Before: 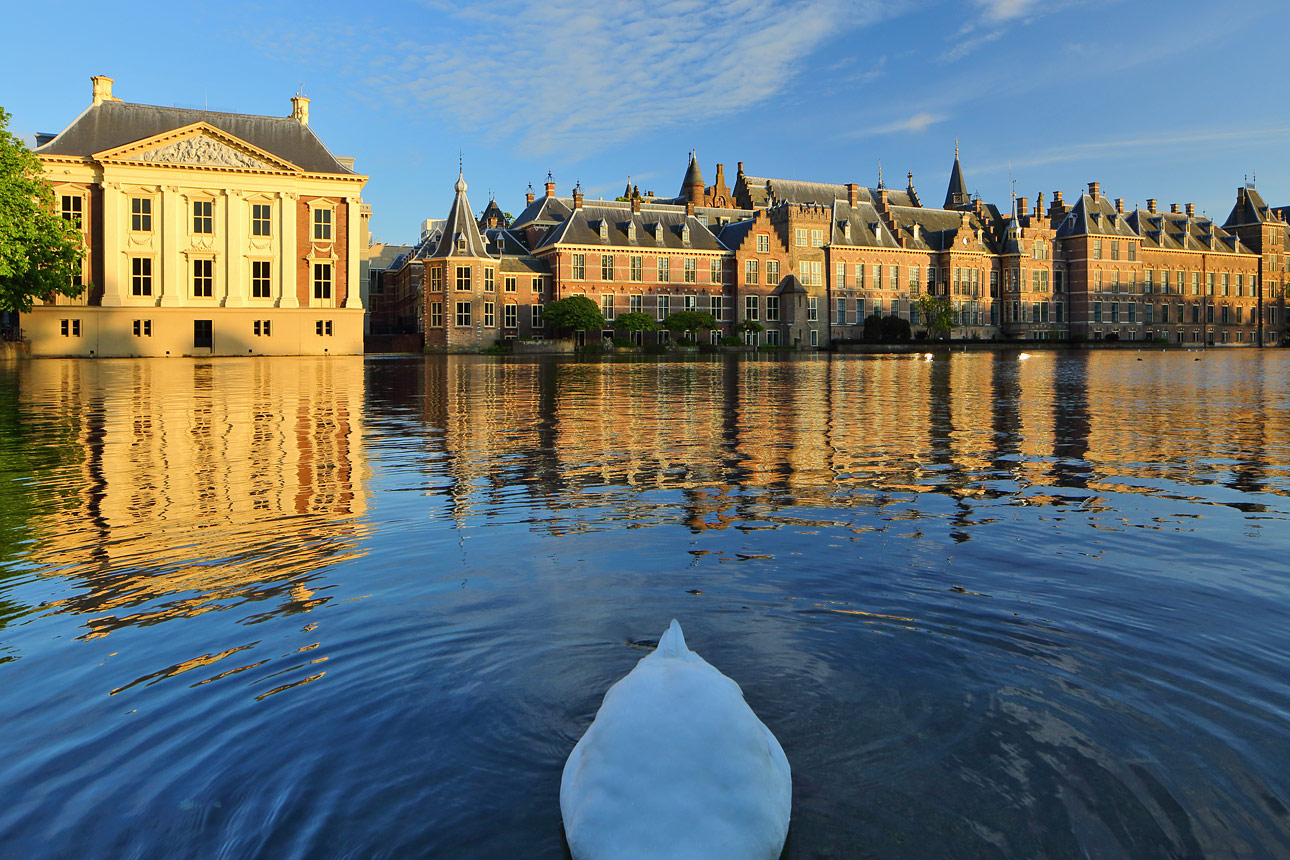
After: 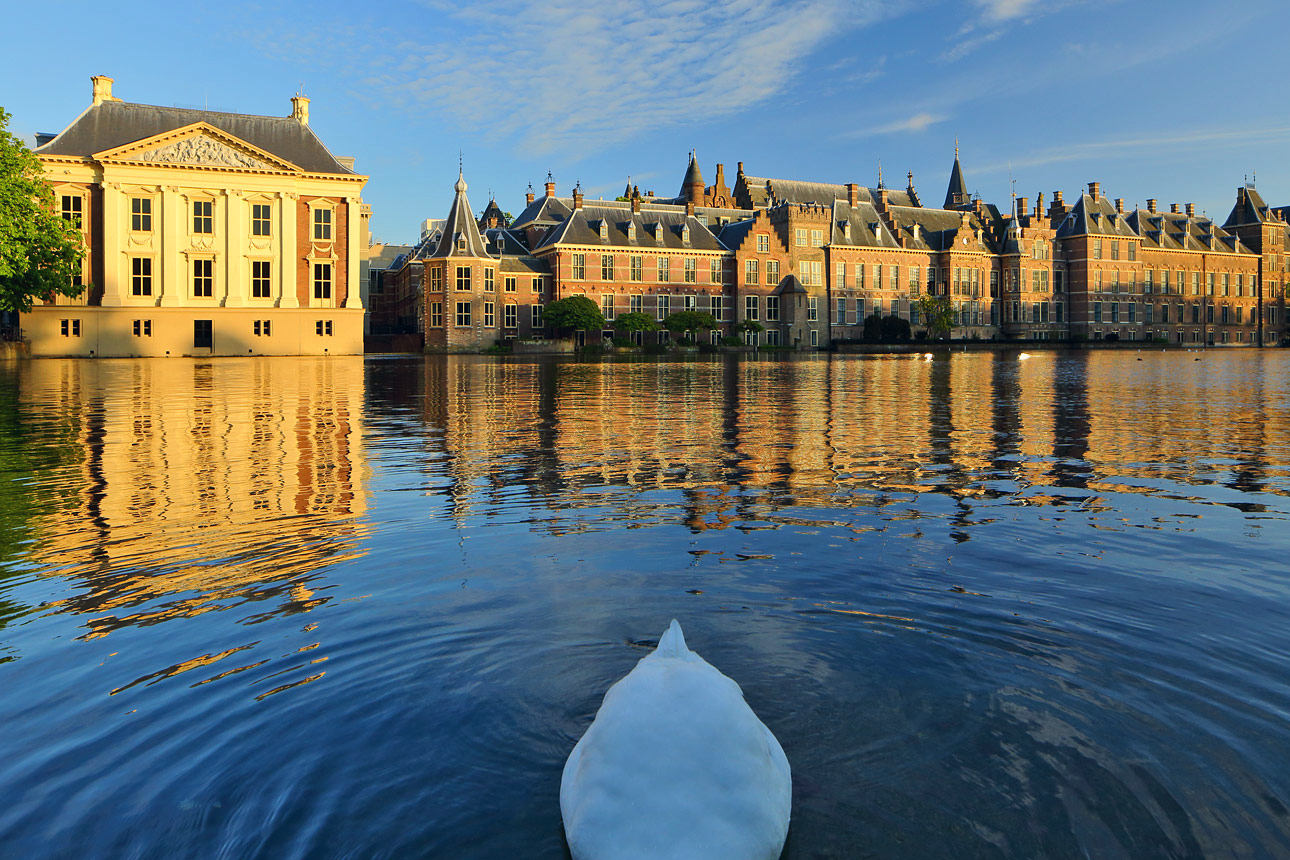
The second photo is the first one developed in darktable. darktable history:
color correction: highlights a* 0.491, highlights b* 2.71, shadows a* -1.37, shadows b* -4.11
color calibration: x 0.339, y 0.354, temperature 5174.14 K
